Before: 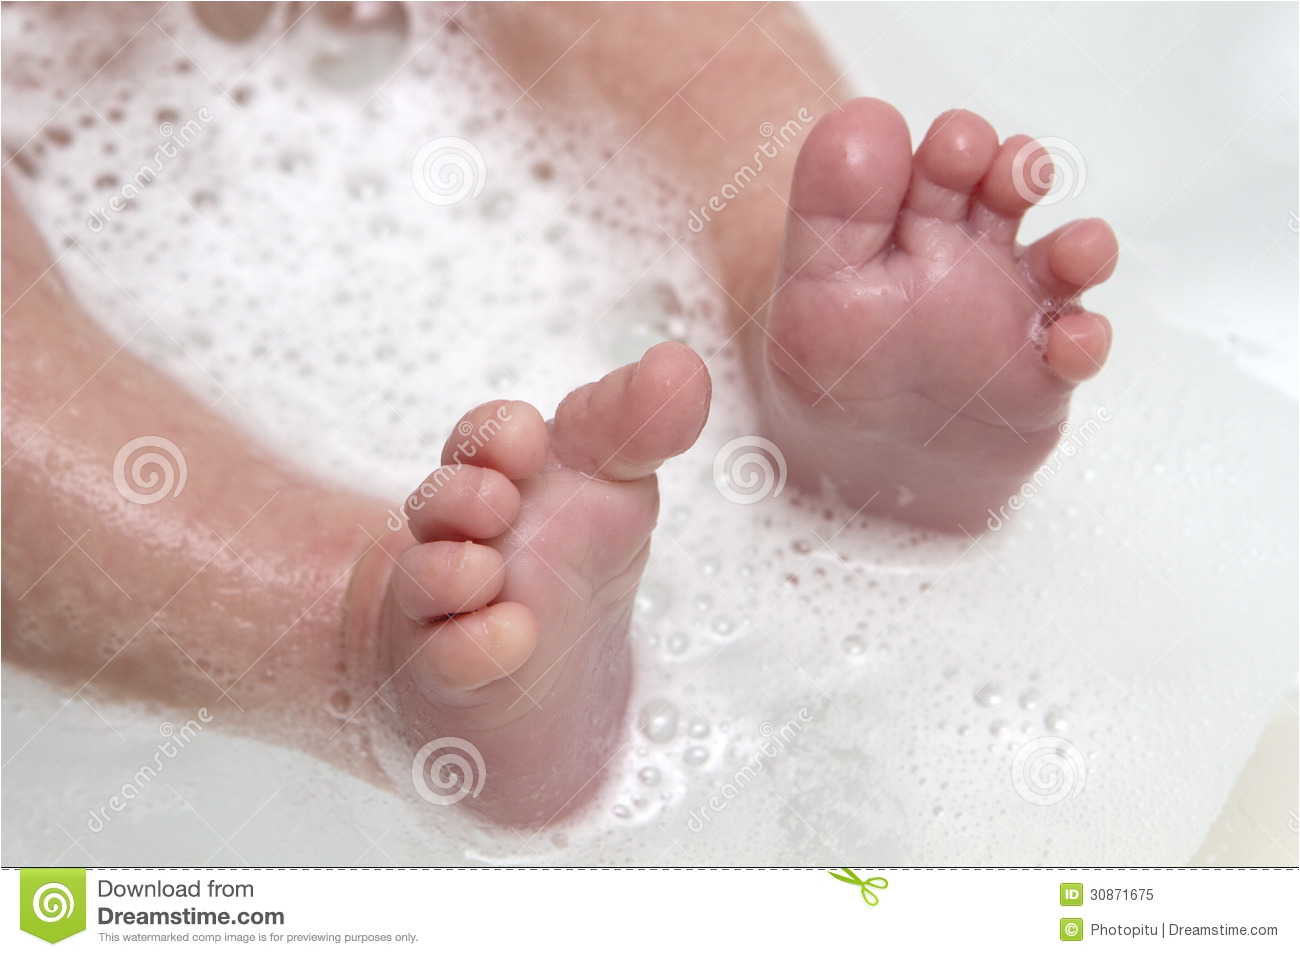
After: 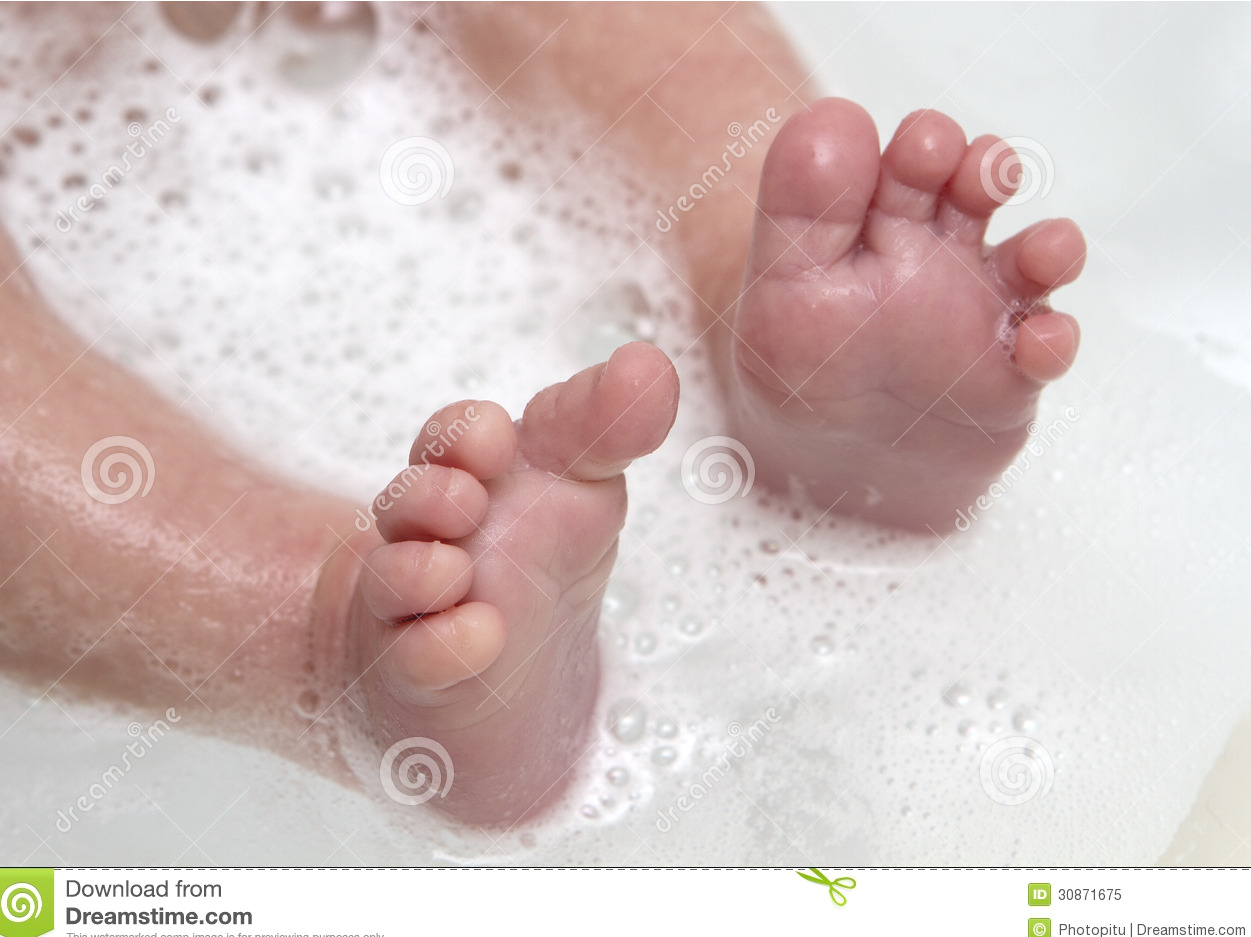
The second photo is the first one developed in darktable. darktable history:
crop and rotate: left 2.482%, right 1.238%, bottom 1.992%
